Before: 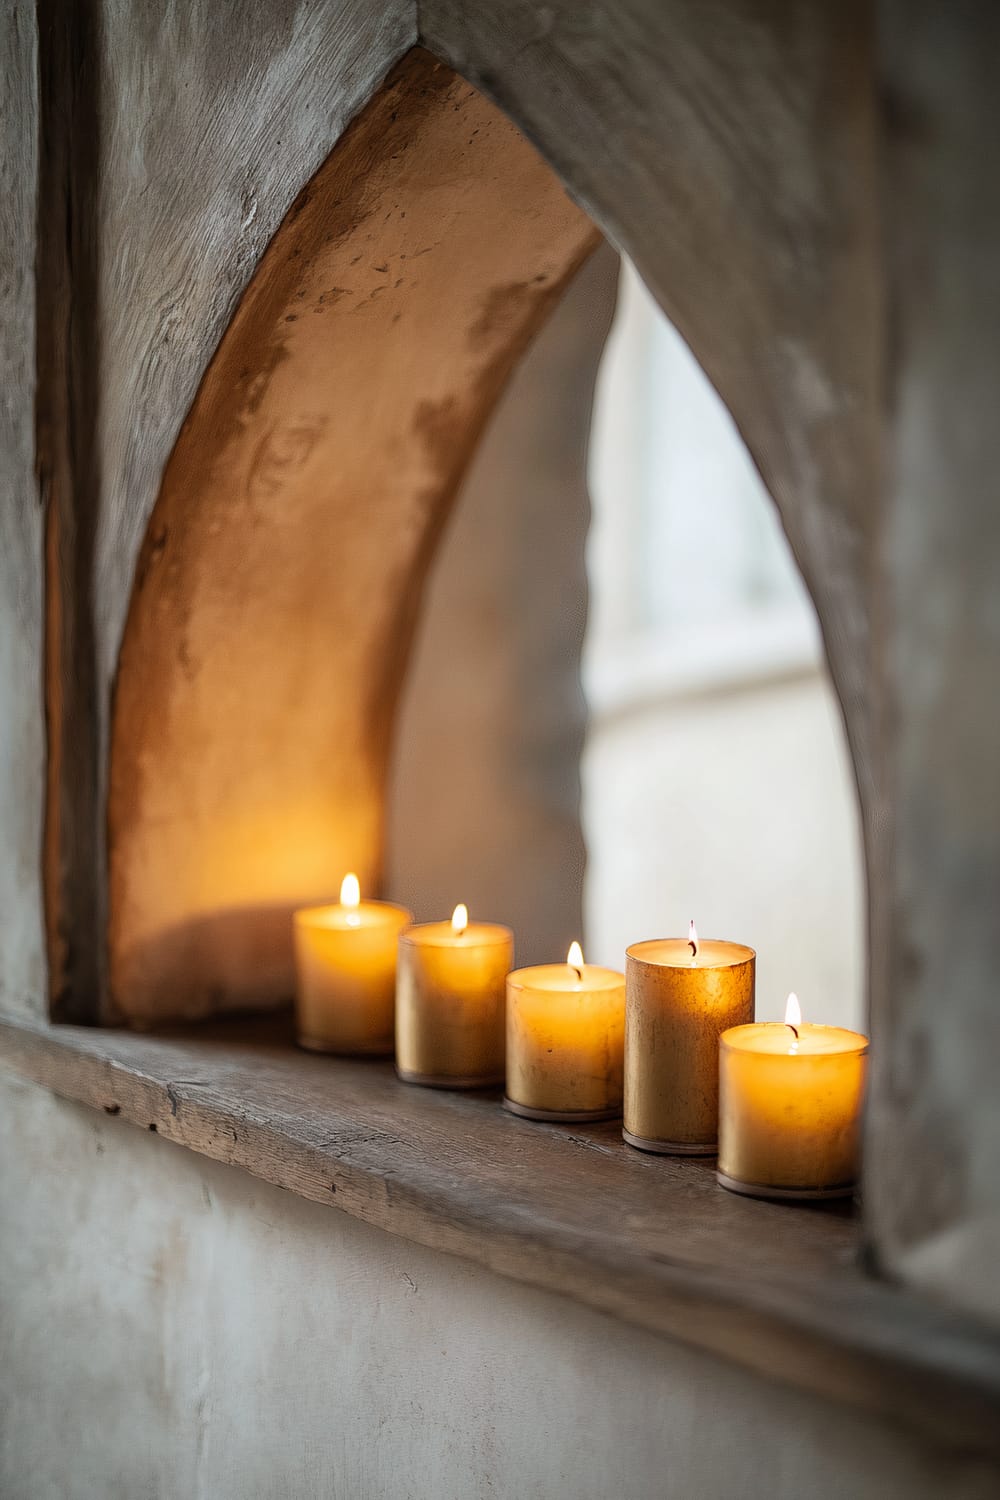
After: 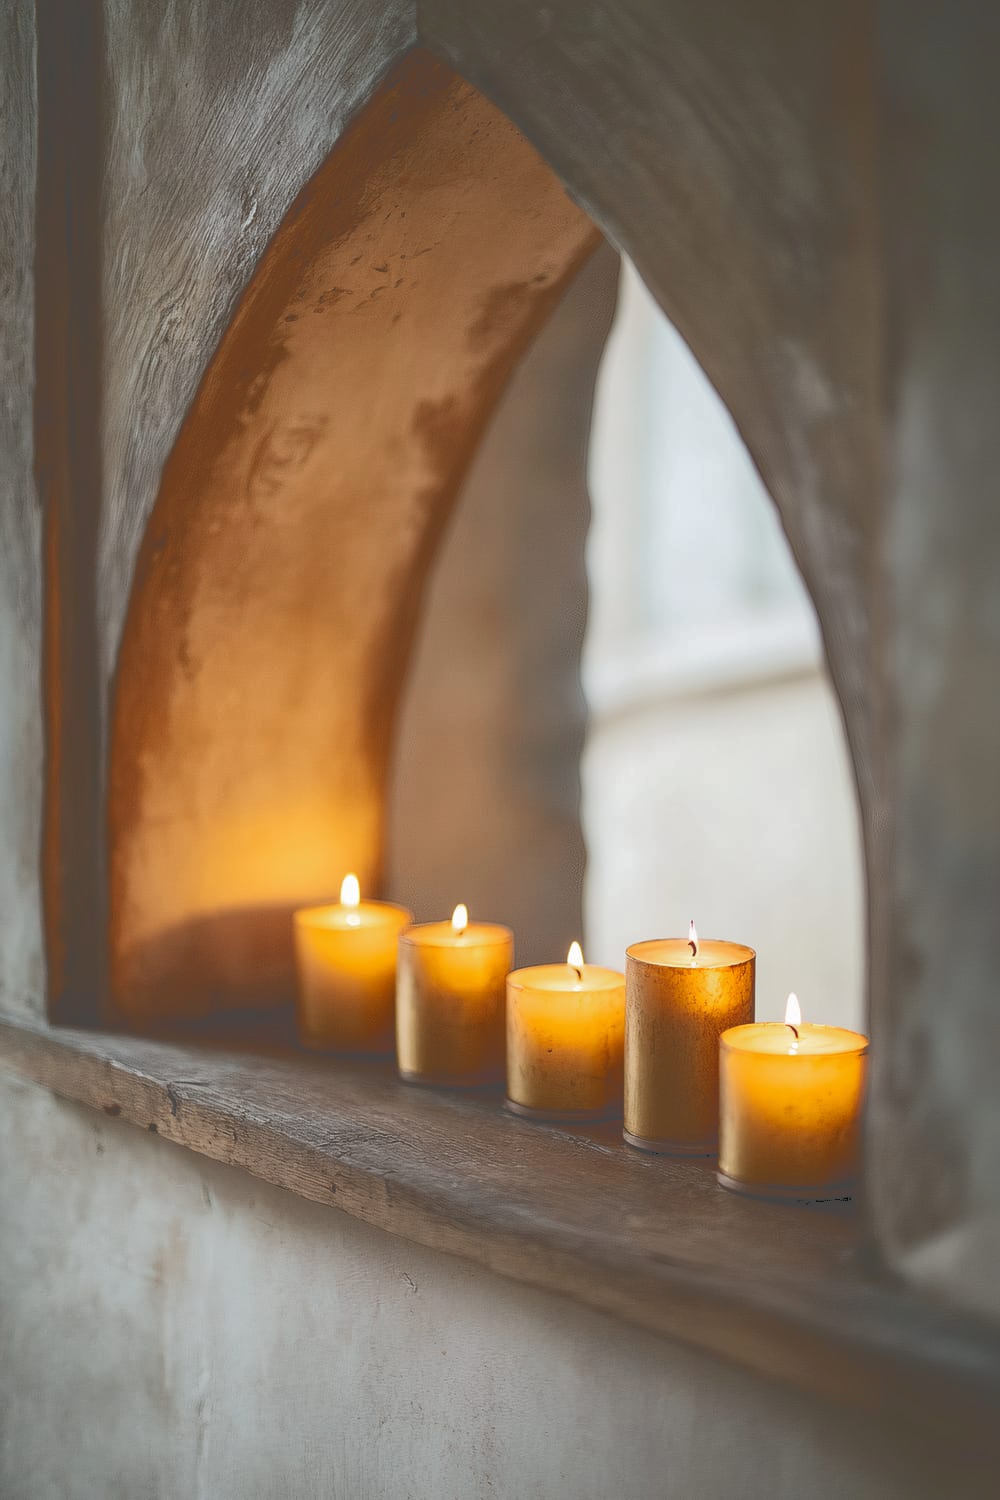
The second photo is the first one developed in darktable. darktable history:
tone curve: curves: ch0 [(0, 0) (0.003, 0.284) (0.011, 0.284) (0.025, 0.288) (0.044, 0.29) (0.069, 0.292) (0.1, 0.296) (0.136, 0.298) (0.177, 0.305) (0.224, 0.312) (0.277, 0.327) (0.335, 0.362) (0.399, 0.407) (0.468, 0.464) (0.543, 0.537) (0.623, 0.62) (0.709, 0.71) (0.801, 0.79) (0.898, 0.862) (1, 1)], color space Lab, independent channels, preserve colors none
